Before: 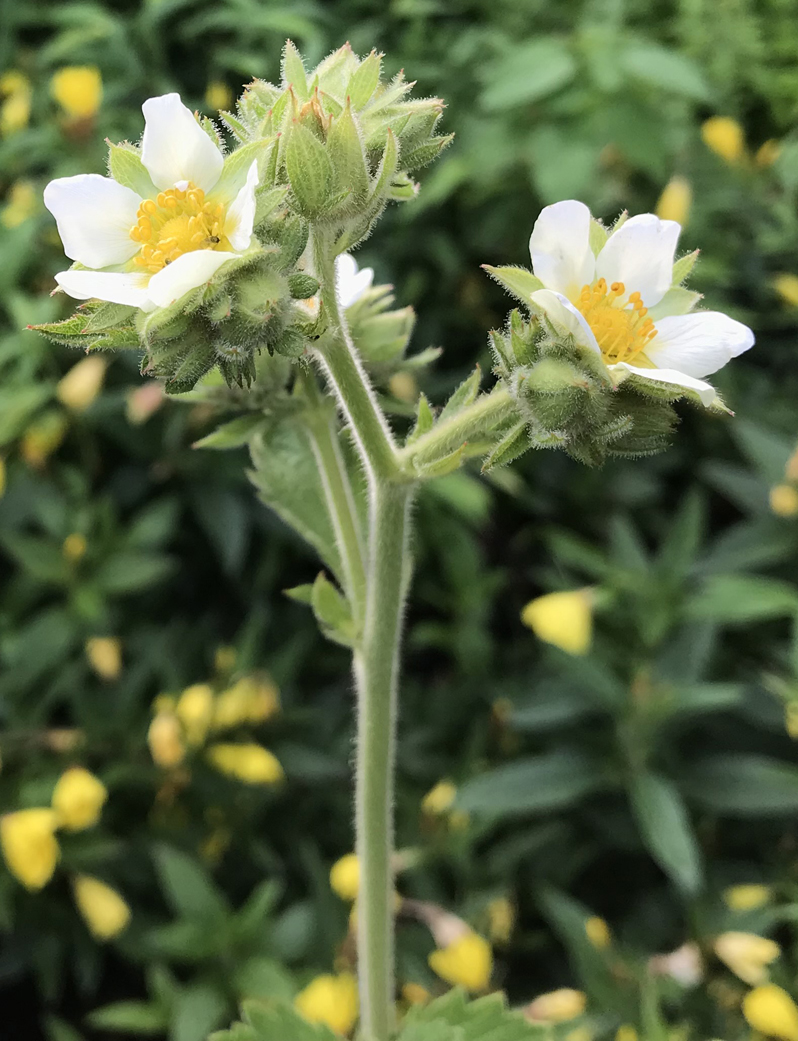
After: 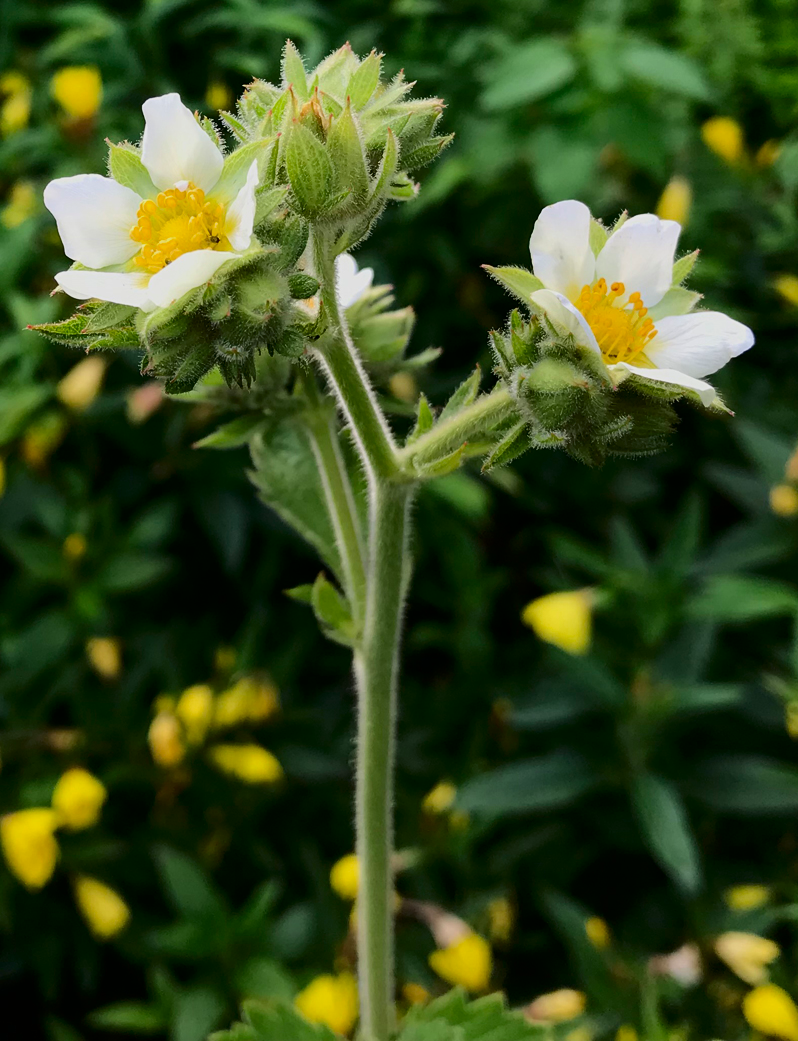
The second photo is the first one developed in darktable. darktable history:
exposure: exposure -0.431 EV, compensate highlight preservation false
contrast brightness saturation: contrast 0.188, brightness -0.104, saturation 0.205
